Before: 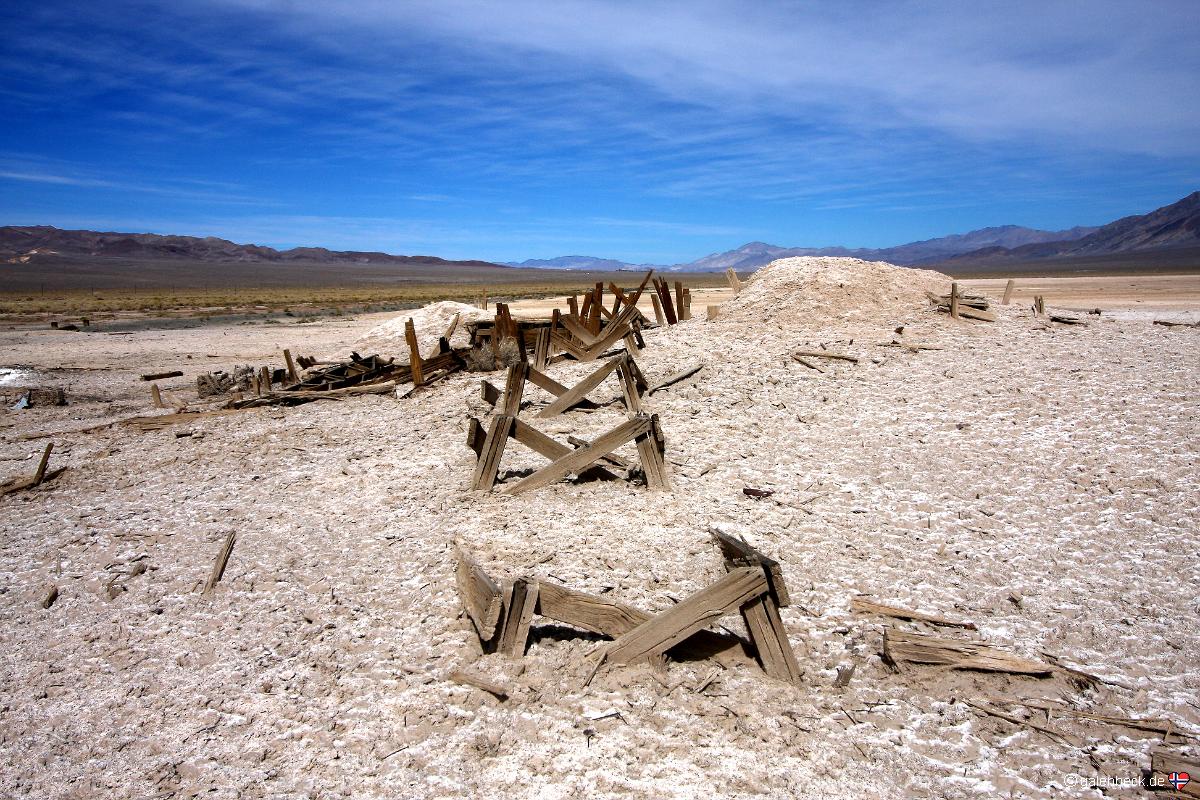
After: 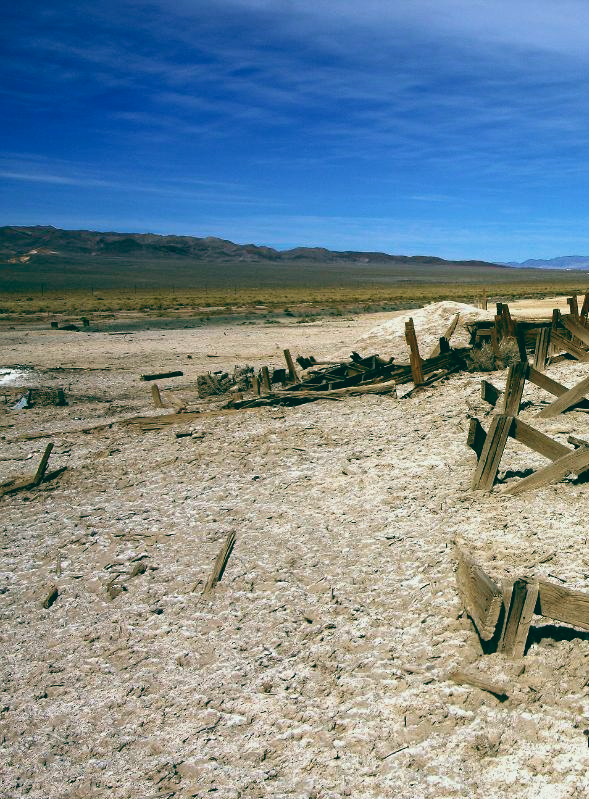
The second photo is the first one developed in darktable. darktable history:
white balance: red 0.984, blue 1.059
crop and rotate: left 0%, top 0%, right 50.845%
velvia: on, module defaults
color balance: lift [1.005, 0.99, 1.007, 1.01], gamma [1, 1.034, 1.032, 0.966], gain [0.873, 1.055, 1.067, 0.933]
